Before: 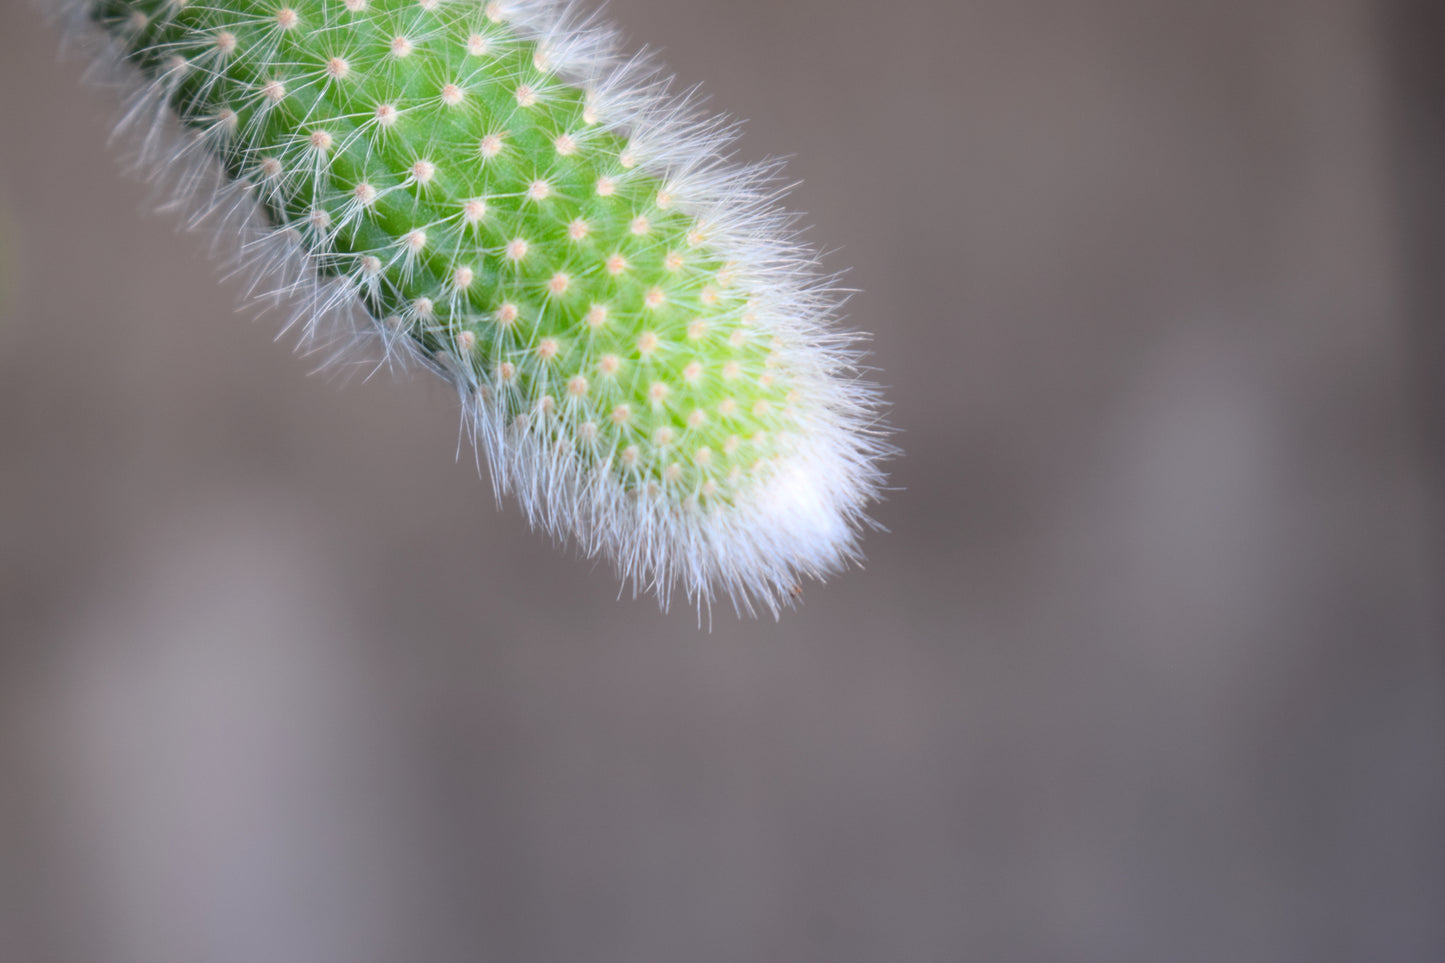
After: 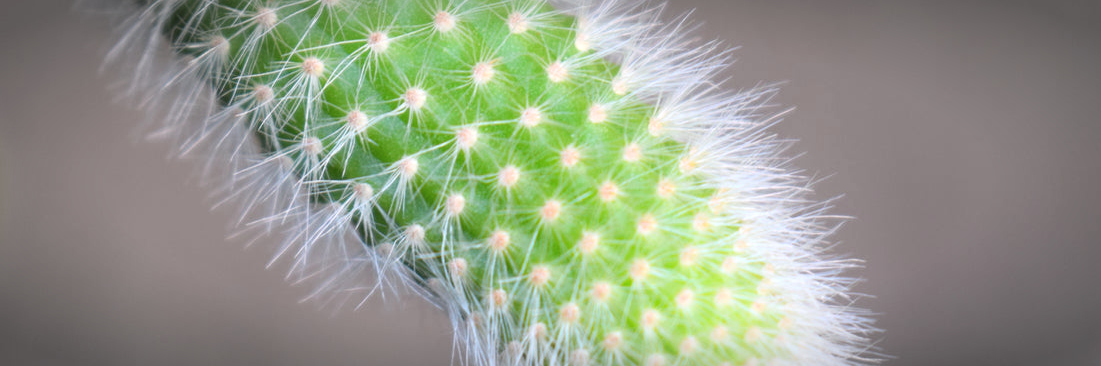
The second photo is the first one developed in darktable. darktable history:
crop: left 0.579%, top 7.627%, right 23.167%, bottom 54.275%
exposure: exposure 0.197 EV, compensate highlight preservation false
contrast brightness saturation: contrast 0.05, brightness 0.06, saturation 0.01
vignetting: automatic ratio true
